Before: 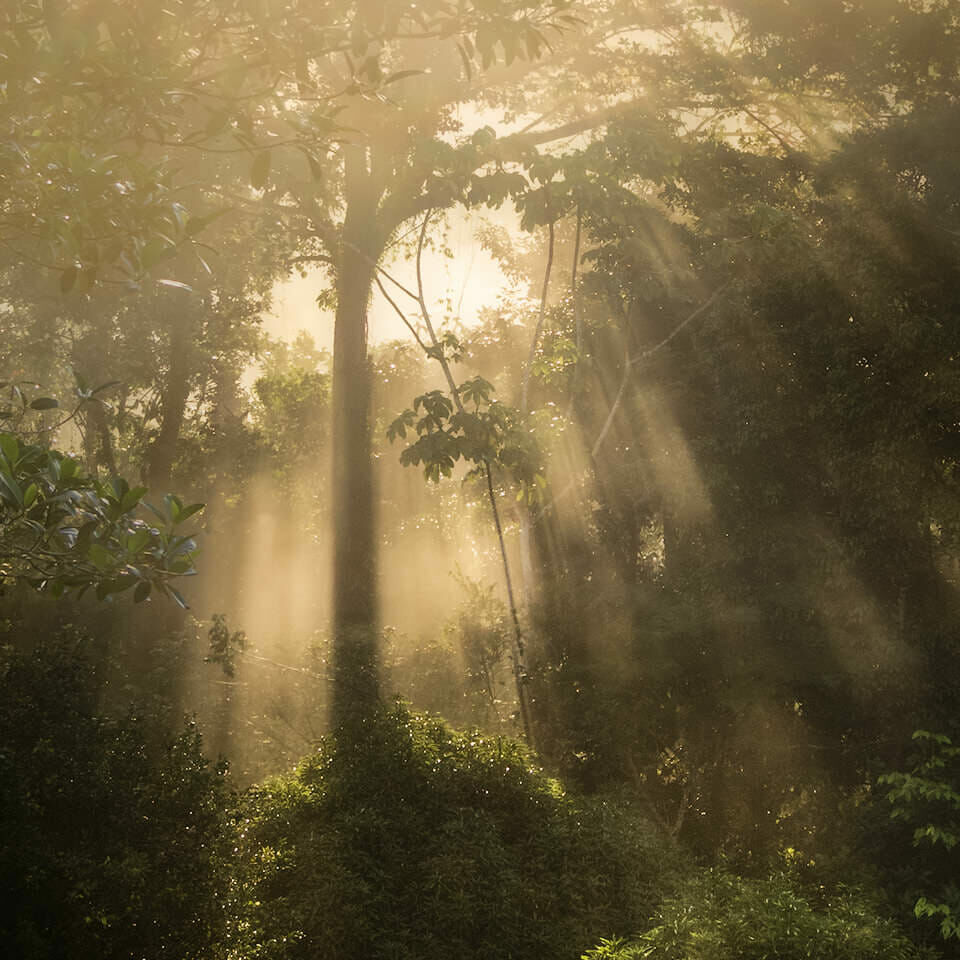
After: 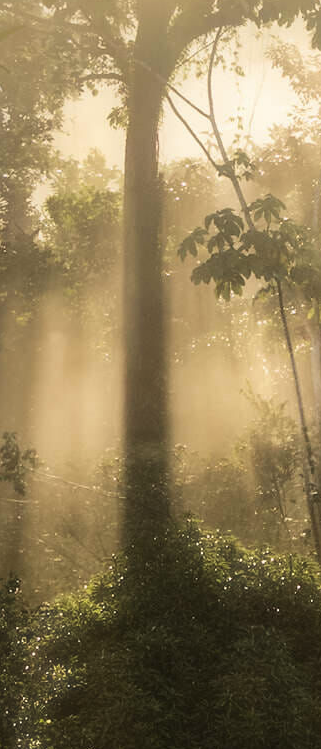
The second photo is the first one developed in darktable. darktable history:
crop and rotate: left 21.793%, top 18.972%, right 44.668%, bottom 2.976%
haze removal: strength -0.109, compatibility mode true, adaptive false
tone curve: curves: ch0 [(0, 0) (0.253, 0.237) (1, 1)]; ch1 [(0, 0) (0.411, 0.385) (0.502, 0.506) (0.557, 0.565) (0.66, 0.683) (1, 1)]; ch2 [(0, 0) (0.394, 0.413) (0.5, 0.5) (1, 1)], color space Lab, linked channels, preserve colors none
